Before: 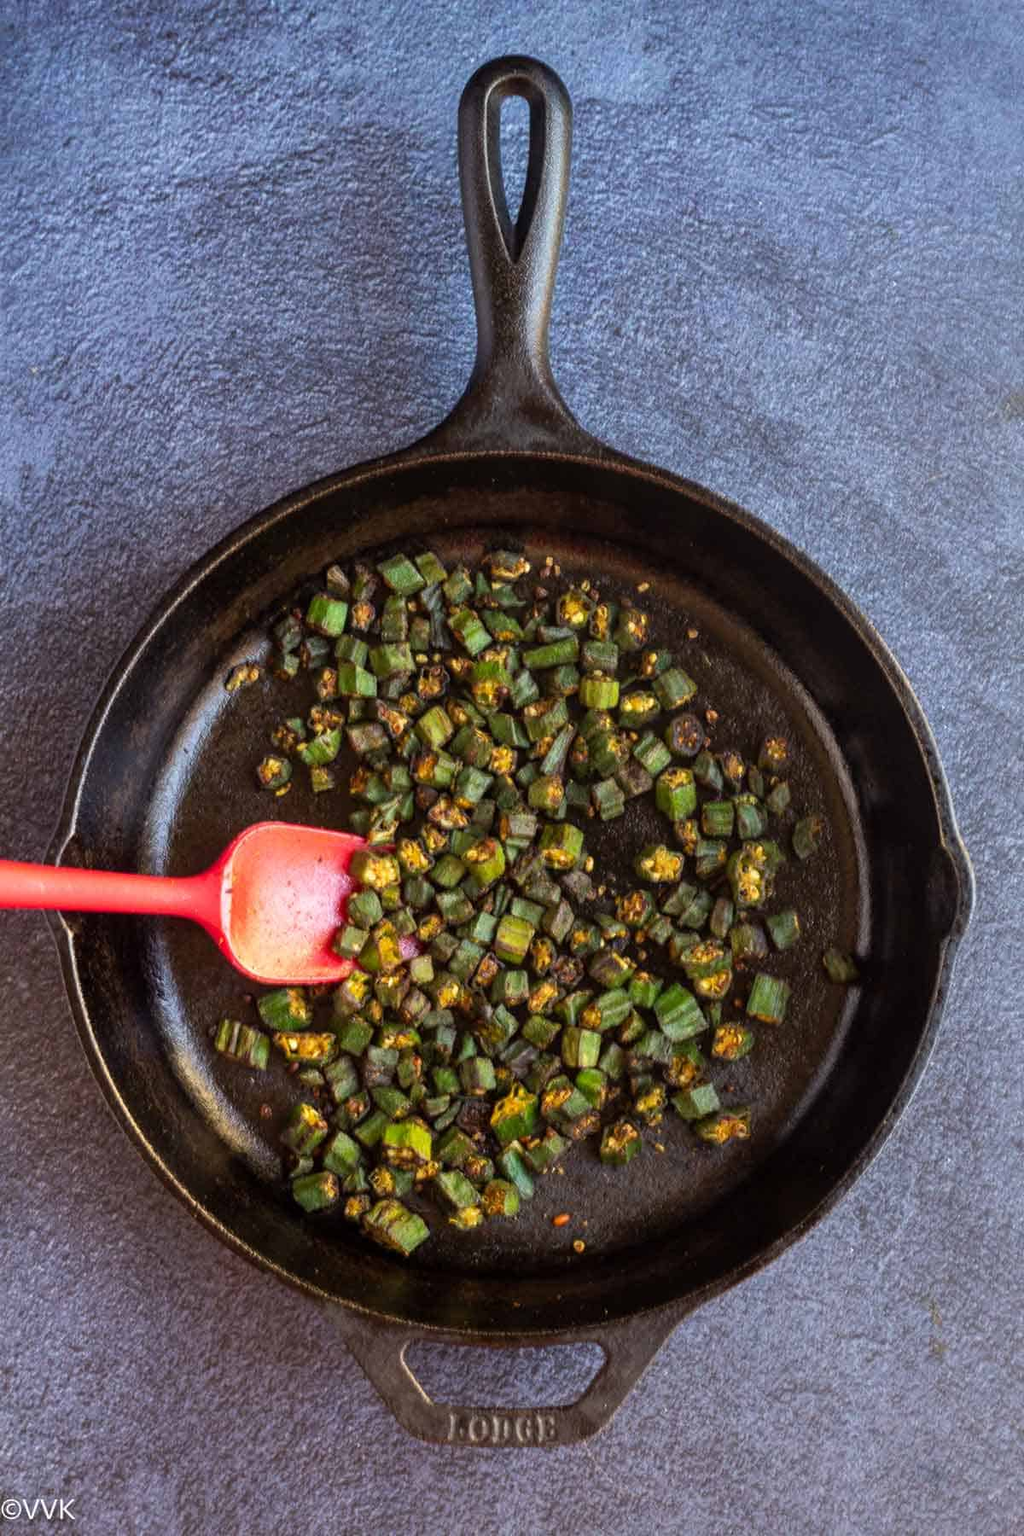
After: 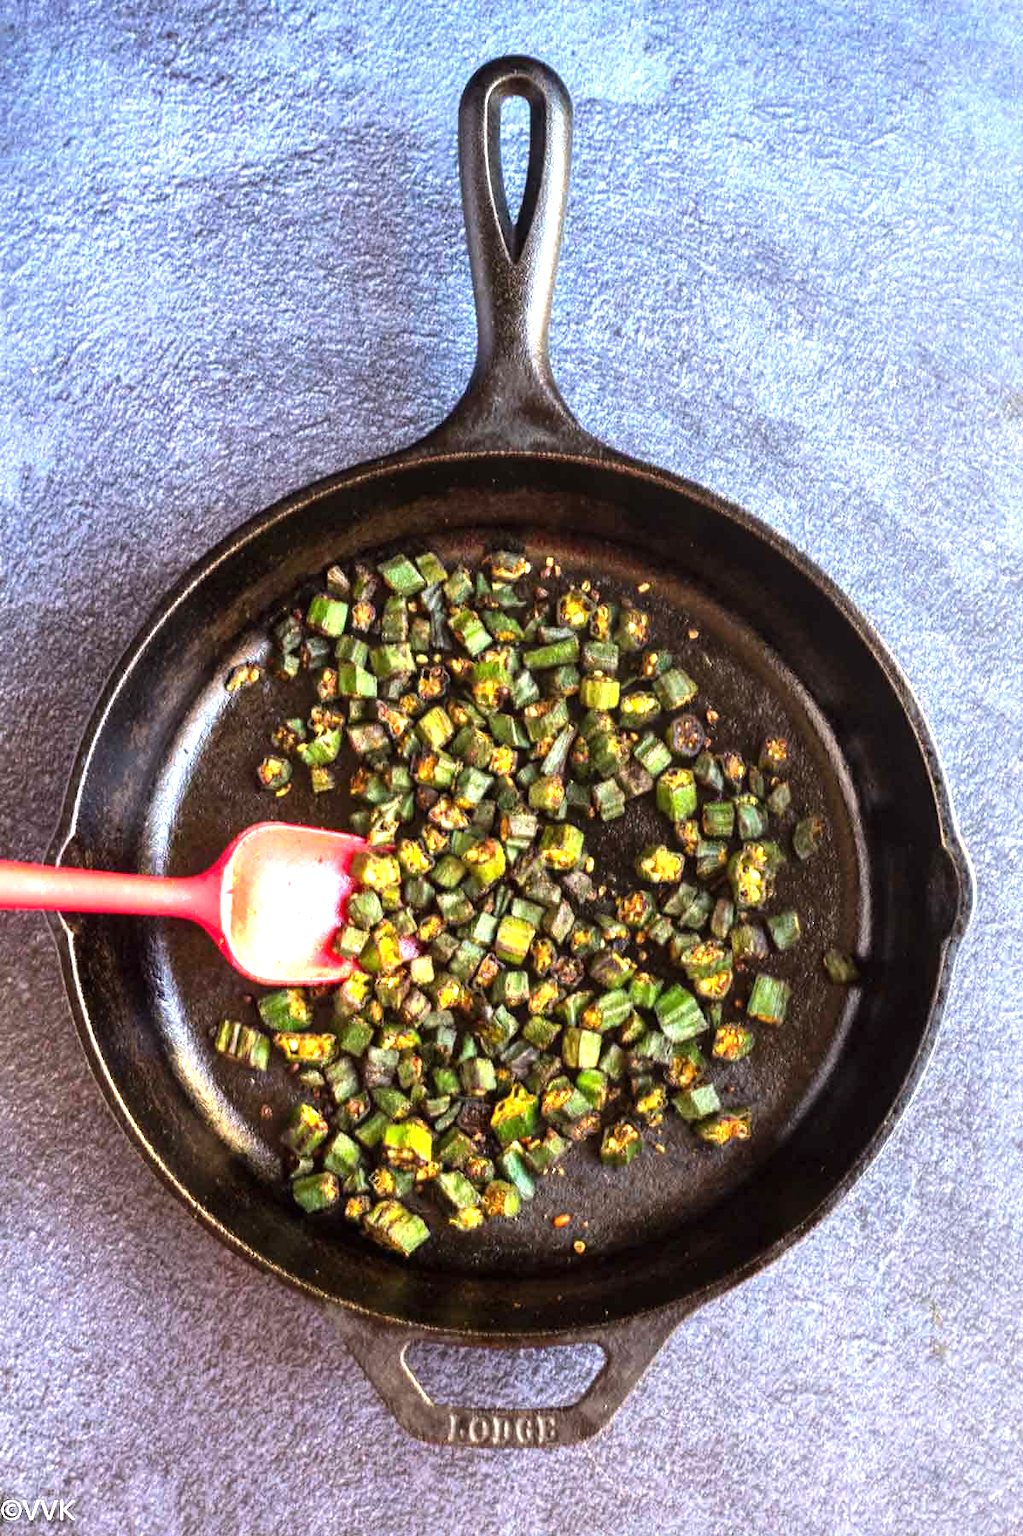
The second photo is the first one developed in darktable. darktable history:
exposure: black level correction 0, exposure 1.1 EV, compensate exposure bias true, compensate highlight preservation false
tone equalizer: -8 EV -0.417 EV, -7 EV -0.389 EV, -6 EV -0.333 EV, -5 EV -0.222 EV, -3 EV 0.222 EV, -2 EV 0.333 EV, -1 EV 0.389 EV, +0 EV 0.417 EV, edges refinement/feathering 500, mask exposure compensation -1.57 EV, preserve details no
